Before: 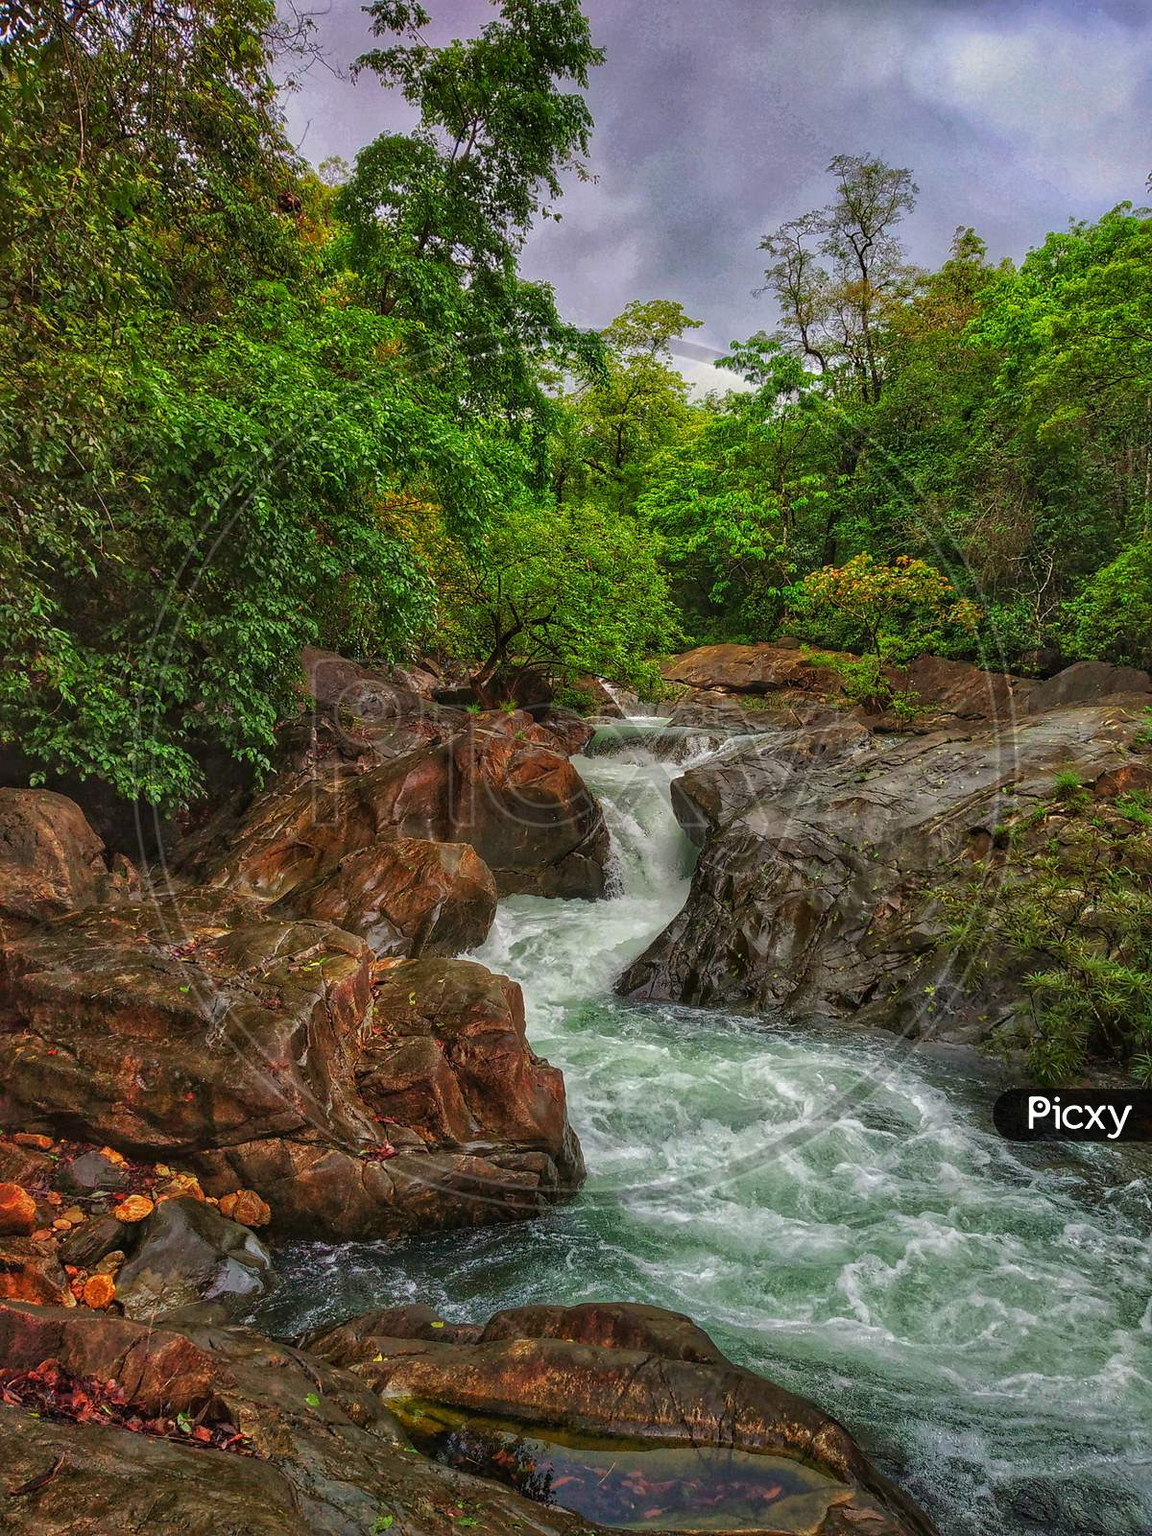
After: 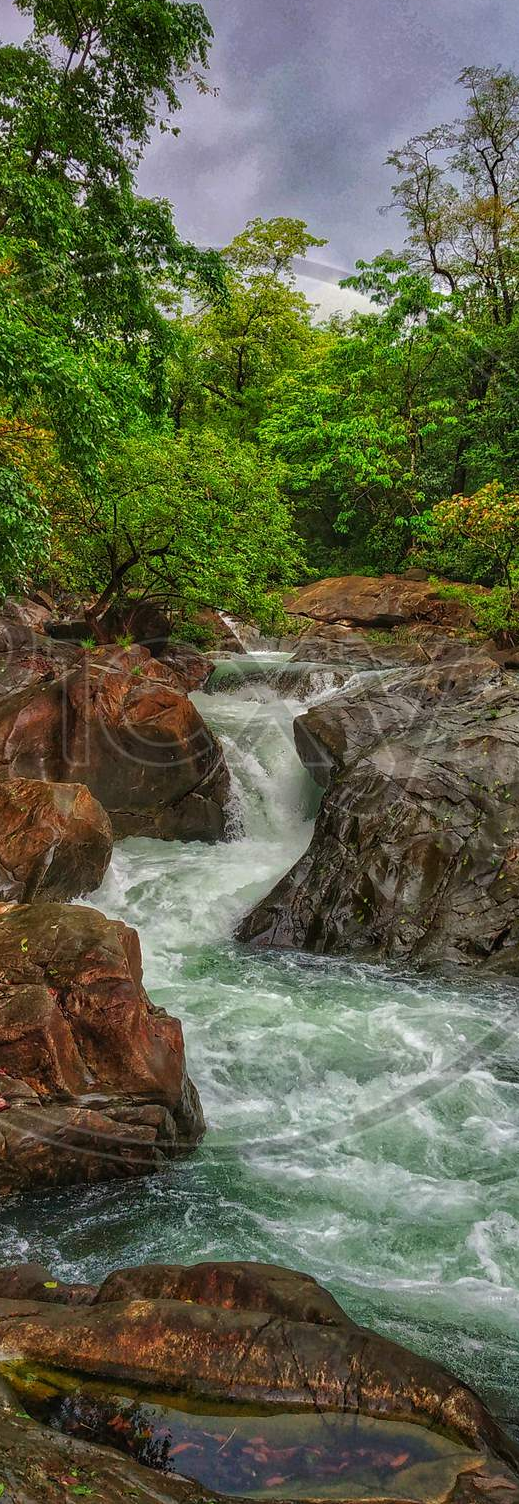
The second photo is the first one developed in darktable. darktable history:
crop: left 33.765%, top 5.96%, right 22.946%
